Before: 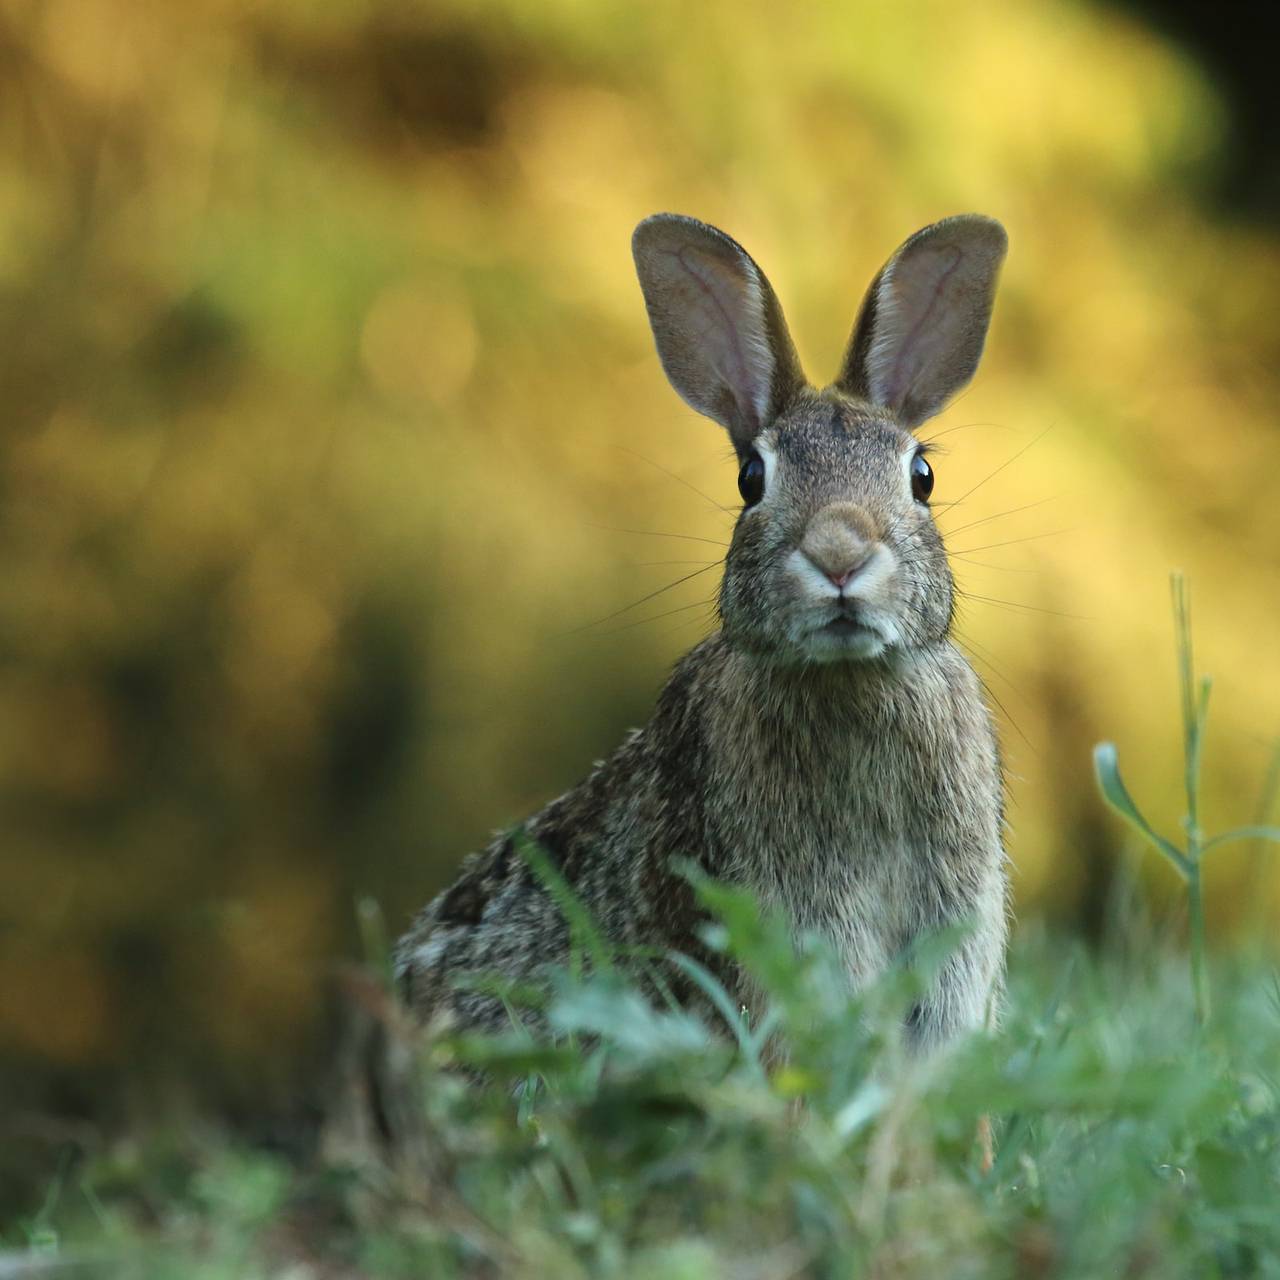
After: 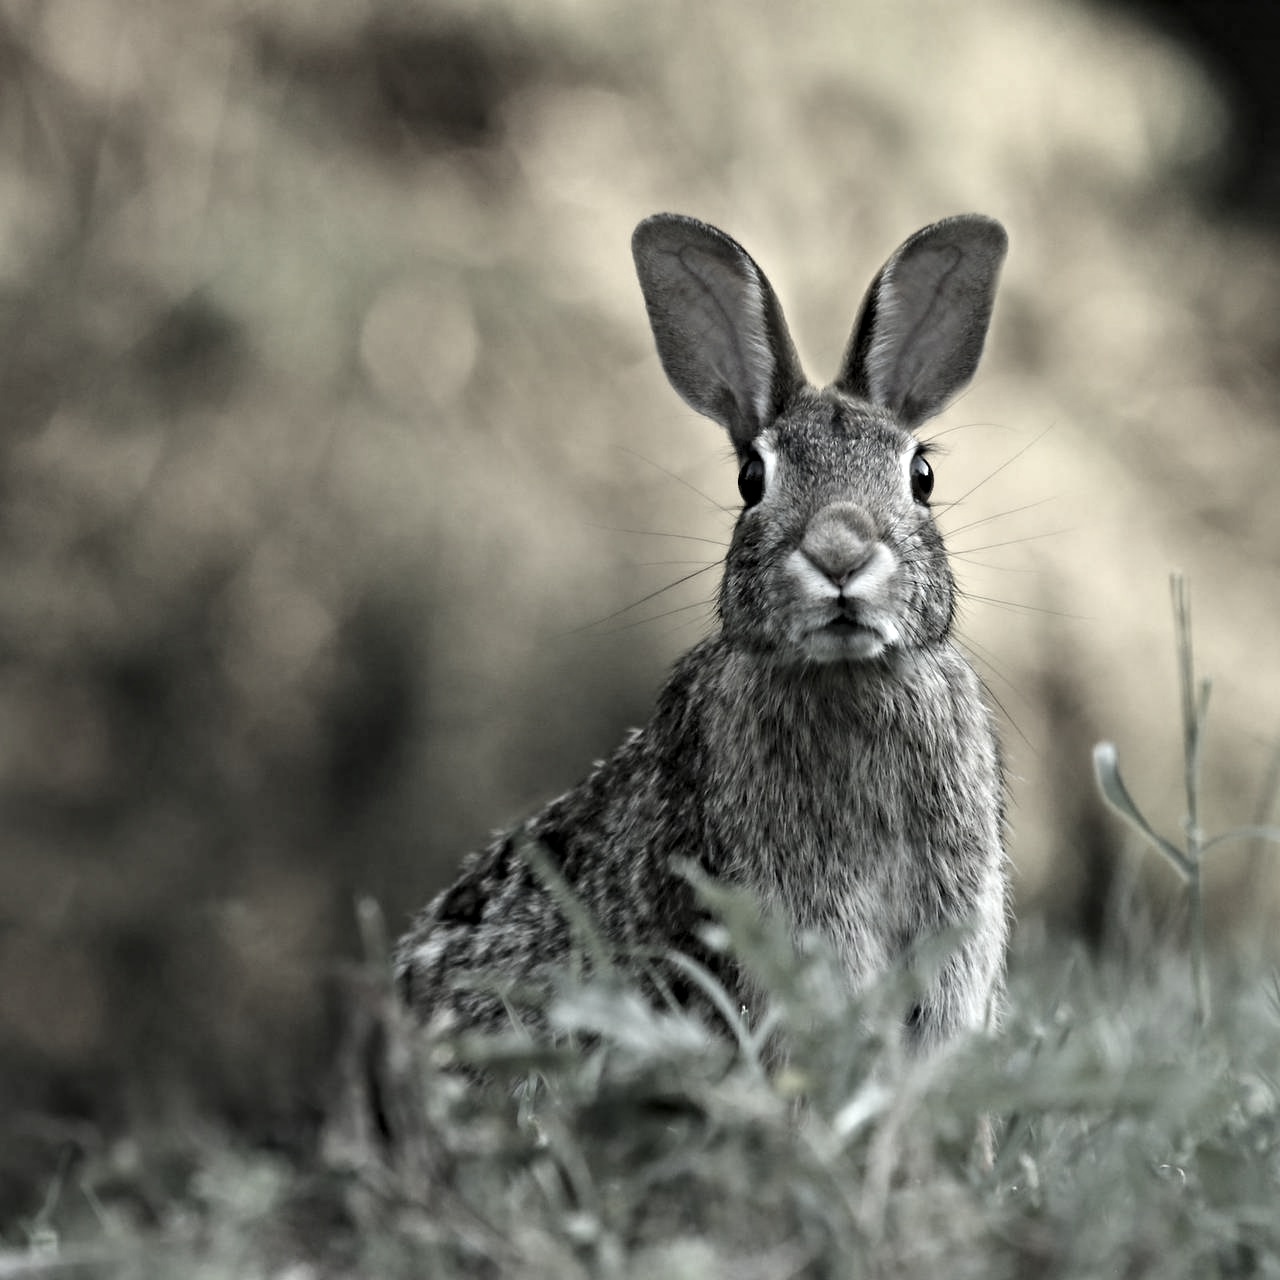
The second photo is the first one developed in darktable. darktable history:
color correction: highlights b* -0.004, saturation 0.199
contrast equalizer: octaves 7, y [[0.511, 0.558, 0.631, 0.632, 0.559, 0.512], [0.5 ×6], [0.507, 0.559, 0.627, 0.644, 0.647, 0.647], [0 ×6], [0 ×6]]
